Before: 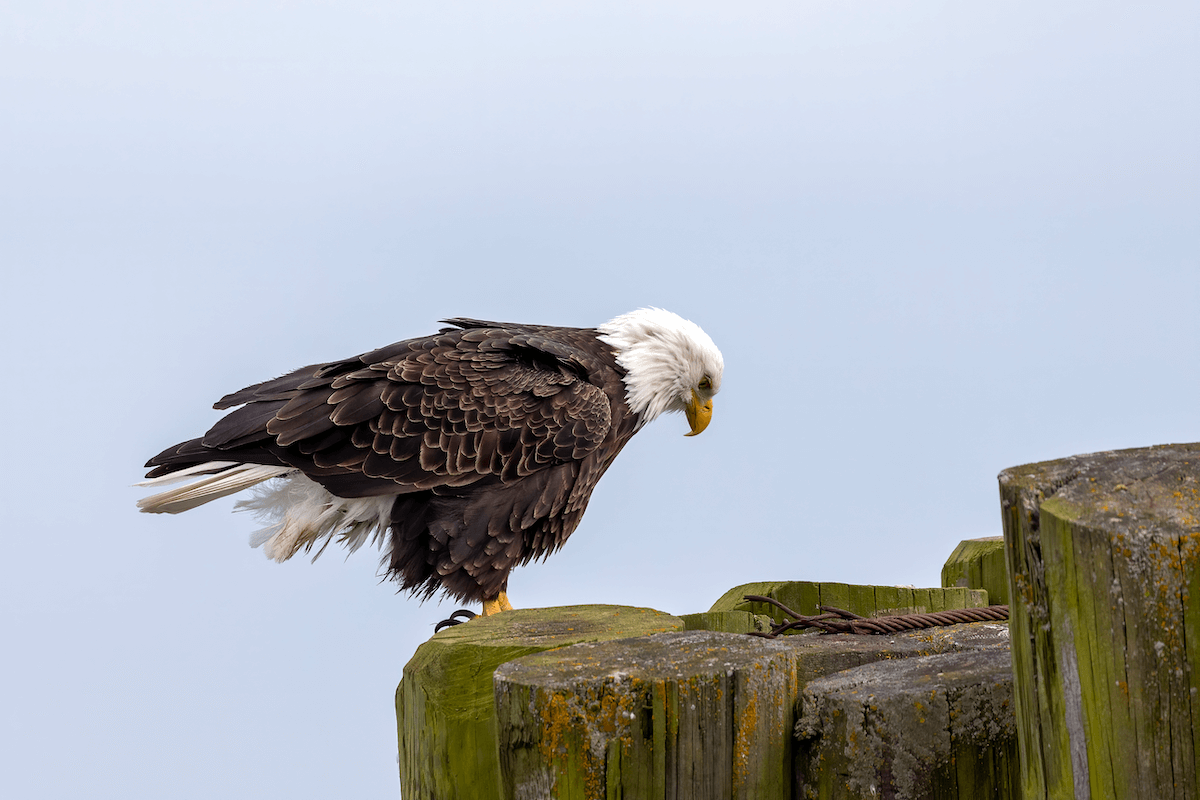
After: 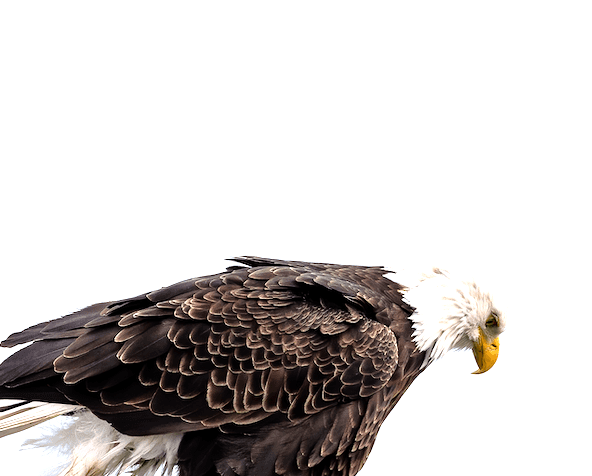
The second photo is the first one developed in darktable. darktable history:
tone equalizer: -8 EV -1.08 EV, -7 EV -1 EV, -6 EV -0.897 EV, -5 EV -0.545 EV, -3 EV 0.59 EV, -2 EV 0.856 EV, -1 EV 1.01 EV, +0 EV 1.08 EV
crop: left 17.788%, top 7.753%, right 32.837%, bottom 32.65%
